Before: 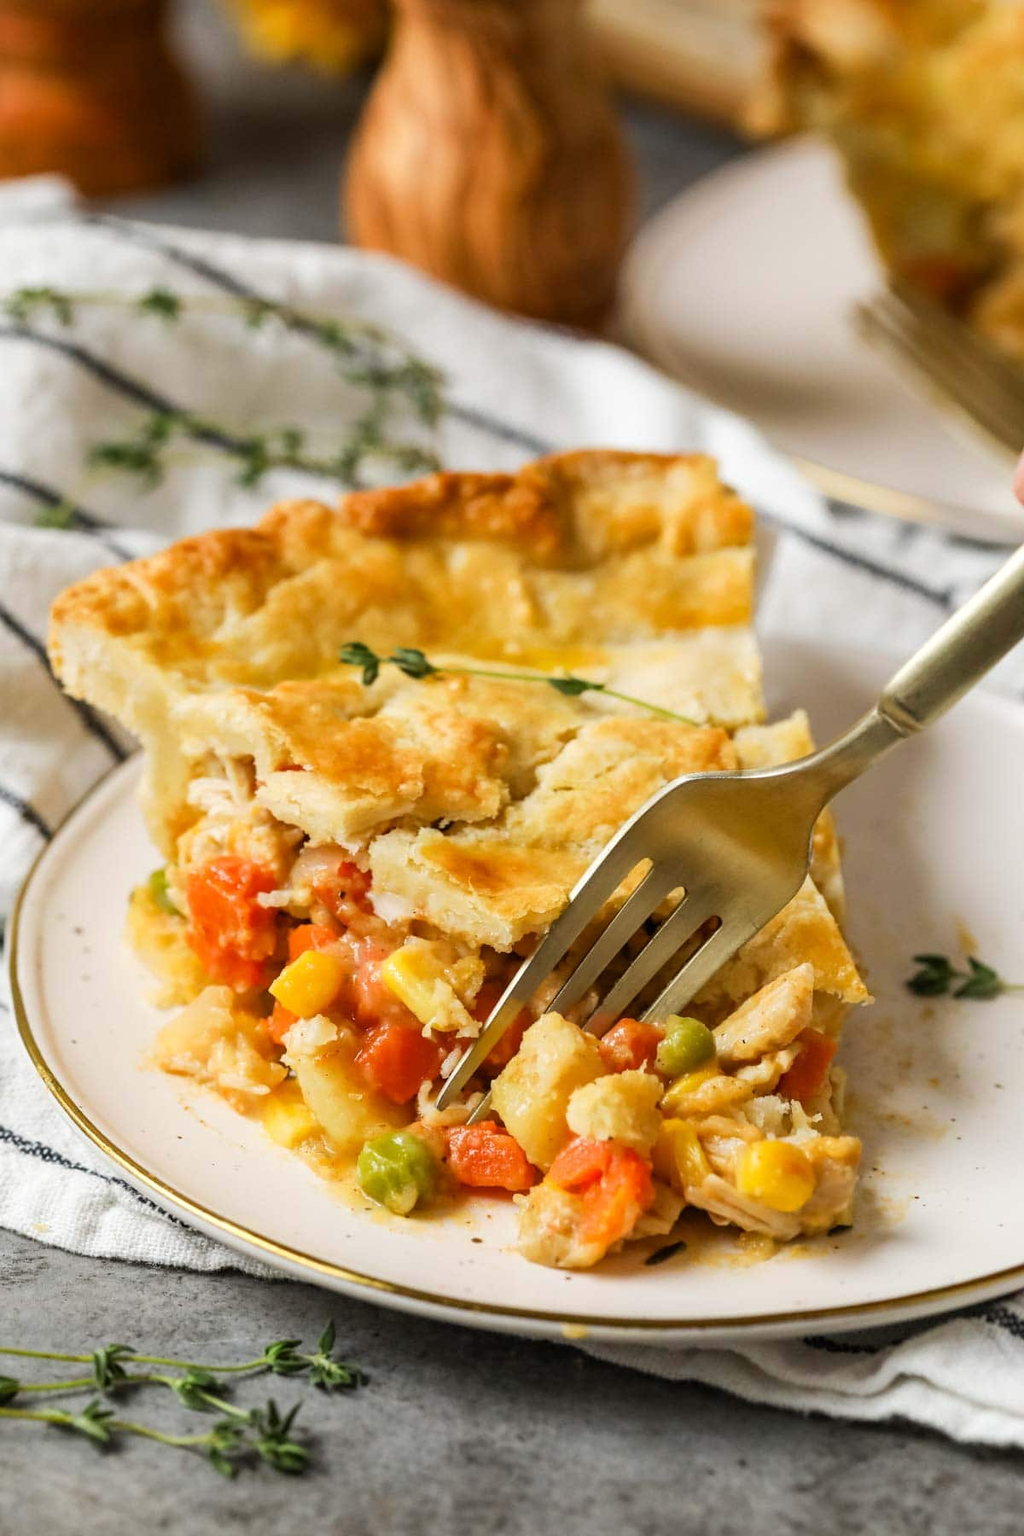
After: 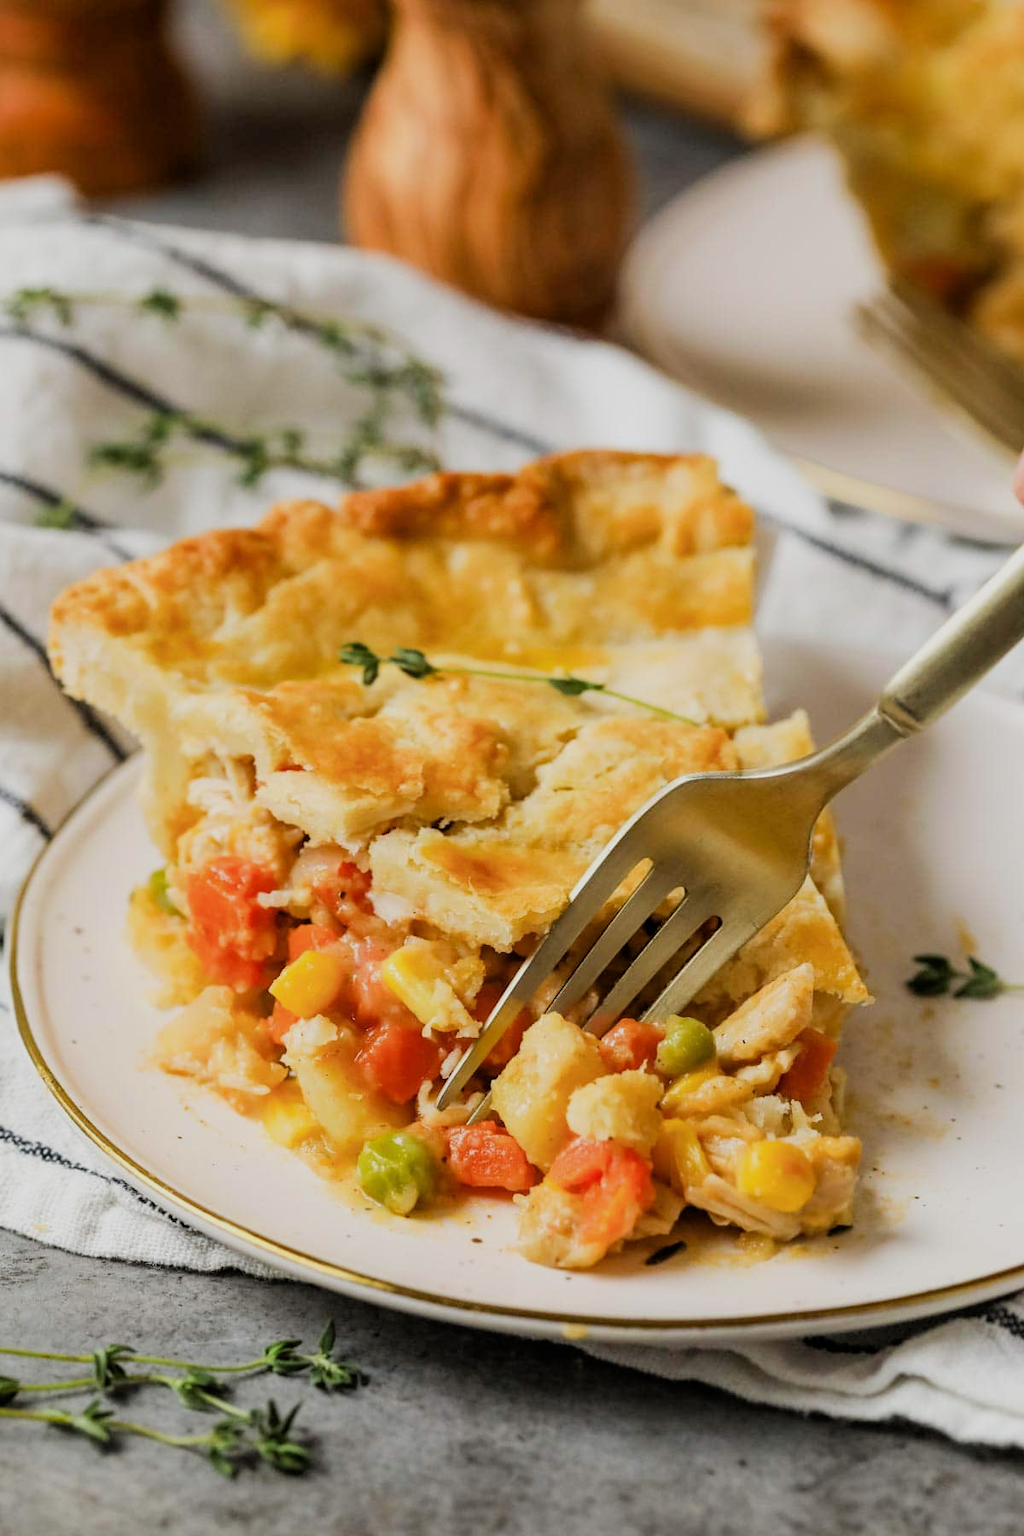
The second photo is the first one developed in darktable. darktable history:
filmic rgb: black relative exposure -8.01 EV, white relative exposure 3.82 EV, threshold 2.96 EV, hardness 4.38, enable highlight reconstruction true
